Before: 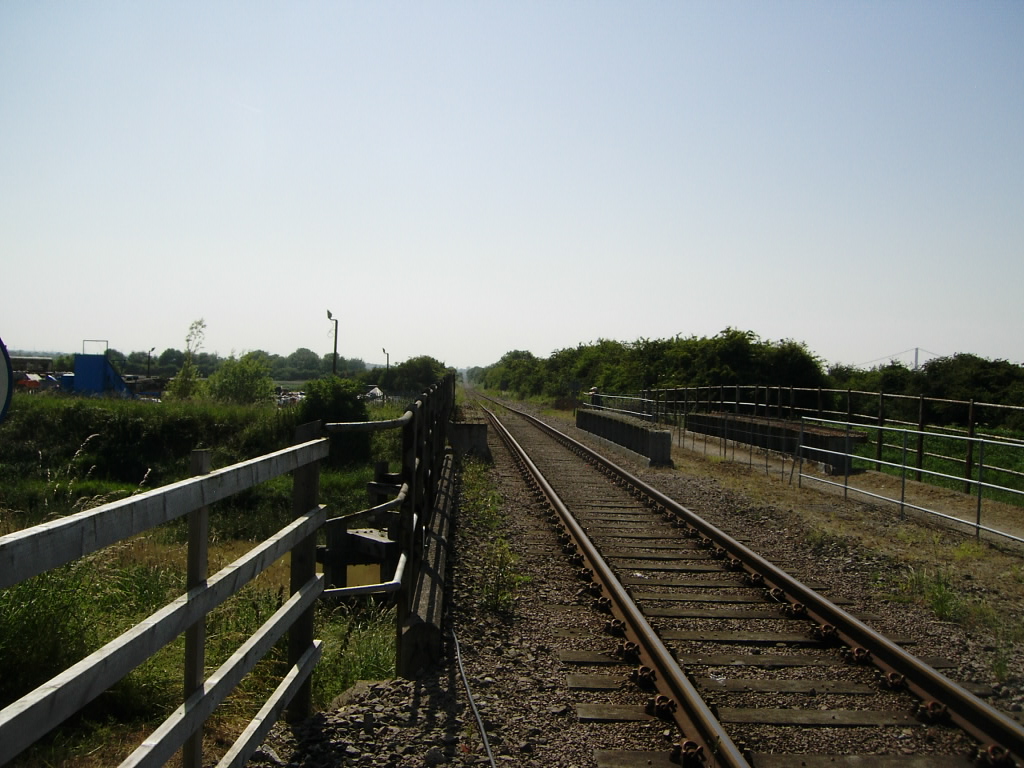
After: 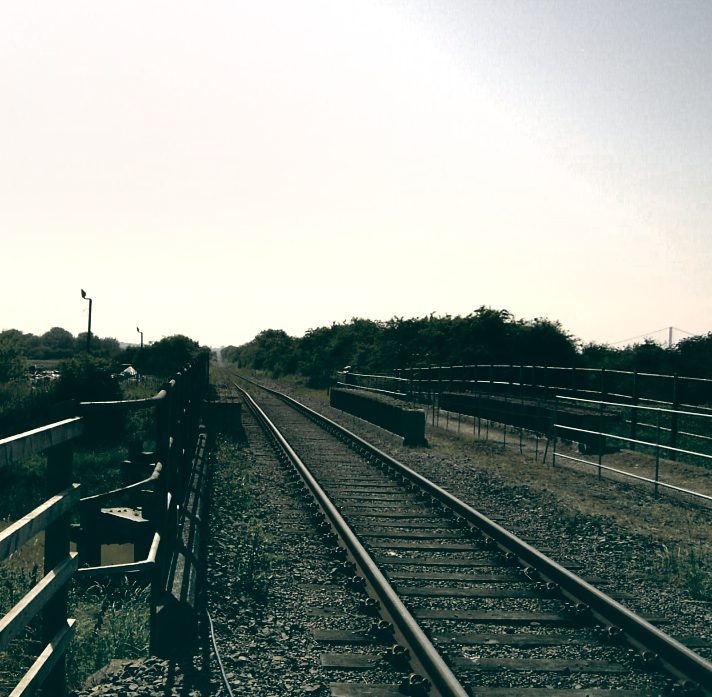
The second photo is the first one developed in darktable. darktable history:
shadows and highlights: soften with gaussian
color zones: curves: ch0 [(0, 0.48) (0.209, 0.398) (0.305, 0.332) (0.429, 0.493) (0.571, 0.5) (0.714, 0.5) (0.857, 0.5) (1, 0.48)]; ch1 [(0, 0.736) (0.143, 0.625) (0.225, 0.371) (0.429, 0.256) (0.571, 0.241) (0.714, 0.213) (0.857, 0.48) (1, 0.736)]; ch2 [(0, 0.448) (0.143, 0.498) (0.286, 0.5) (0.429, 0.5) (0.571, 0.5) (0.714, 0.5) (0.857, 0.5) (1, 0.448)]
crop and rotate: left 24.034%, top 2.838%, right 6.406%, bottom 6.299%
color balance: lift [1.005, 0.99, 1.007, 1.01], gamma [1, 0.979, 1.011, 1.021], gain [0.923, 1.098, 1.025, 0.902], input saturation 90.45%, contrast 7.73%, output saturation 105.91%
tone equalizer: -8 EV -0.75 EV, -7 EV -0.7 EV, -6 EV -0.6 EV, -5 EV -0.4 EV, -3 EV 0.4 EV, -2 EV 0.6 EV, -1 EV 0.7 EV, +0 EV 0.75 EV, edges refinement/feathering 500, mask exposure compensation -1.57 EV, preserve details no
exposure: compensate highlight preservation false
